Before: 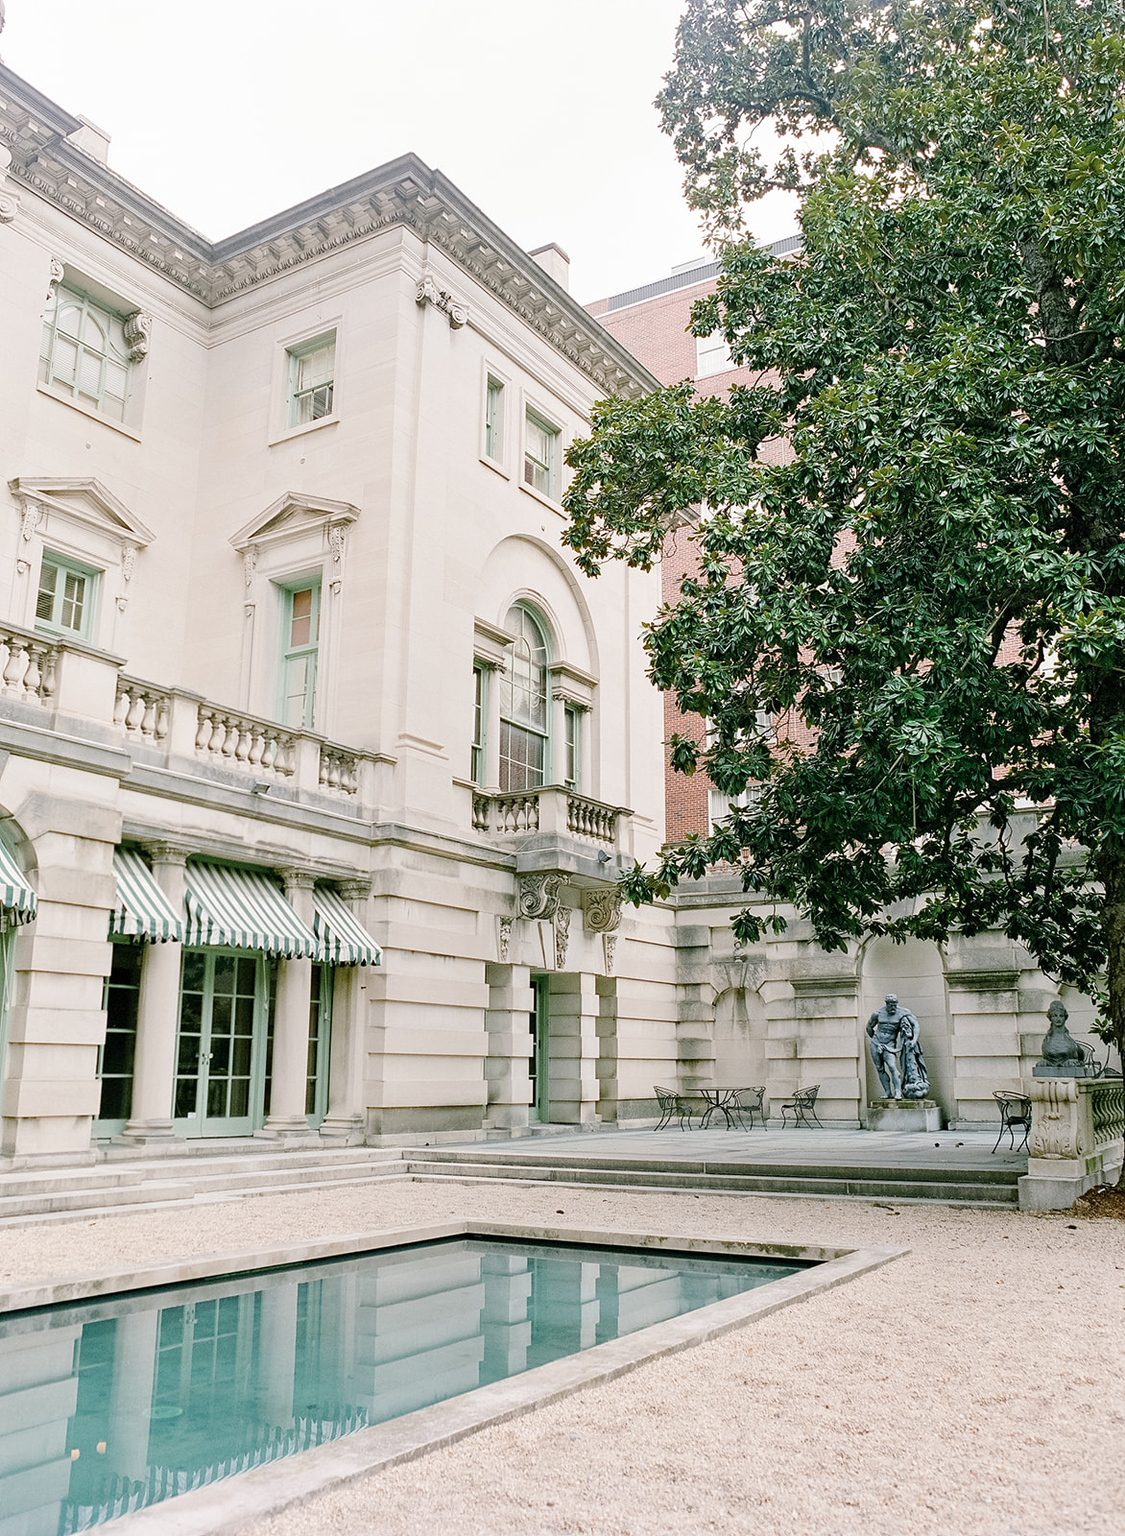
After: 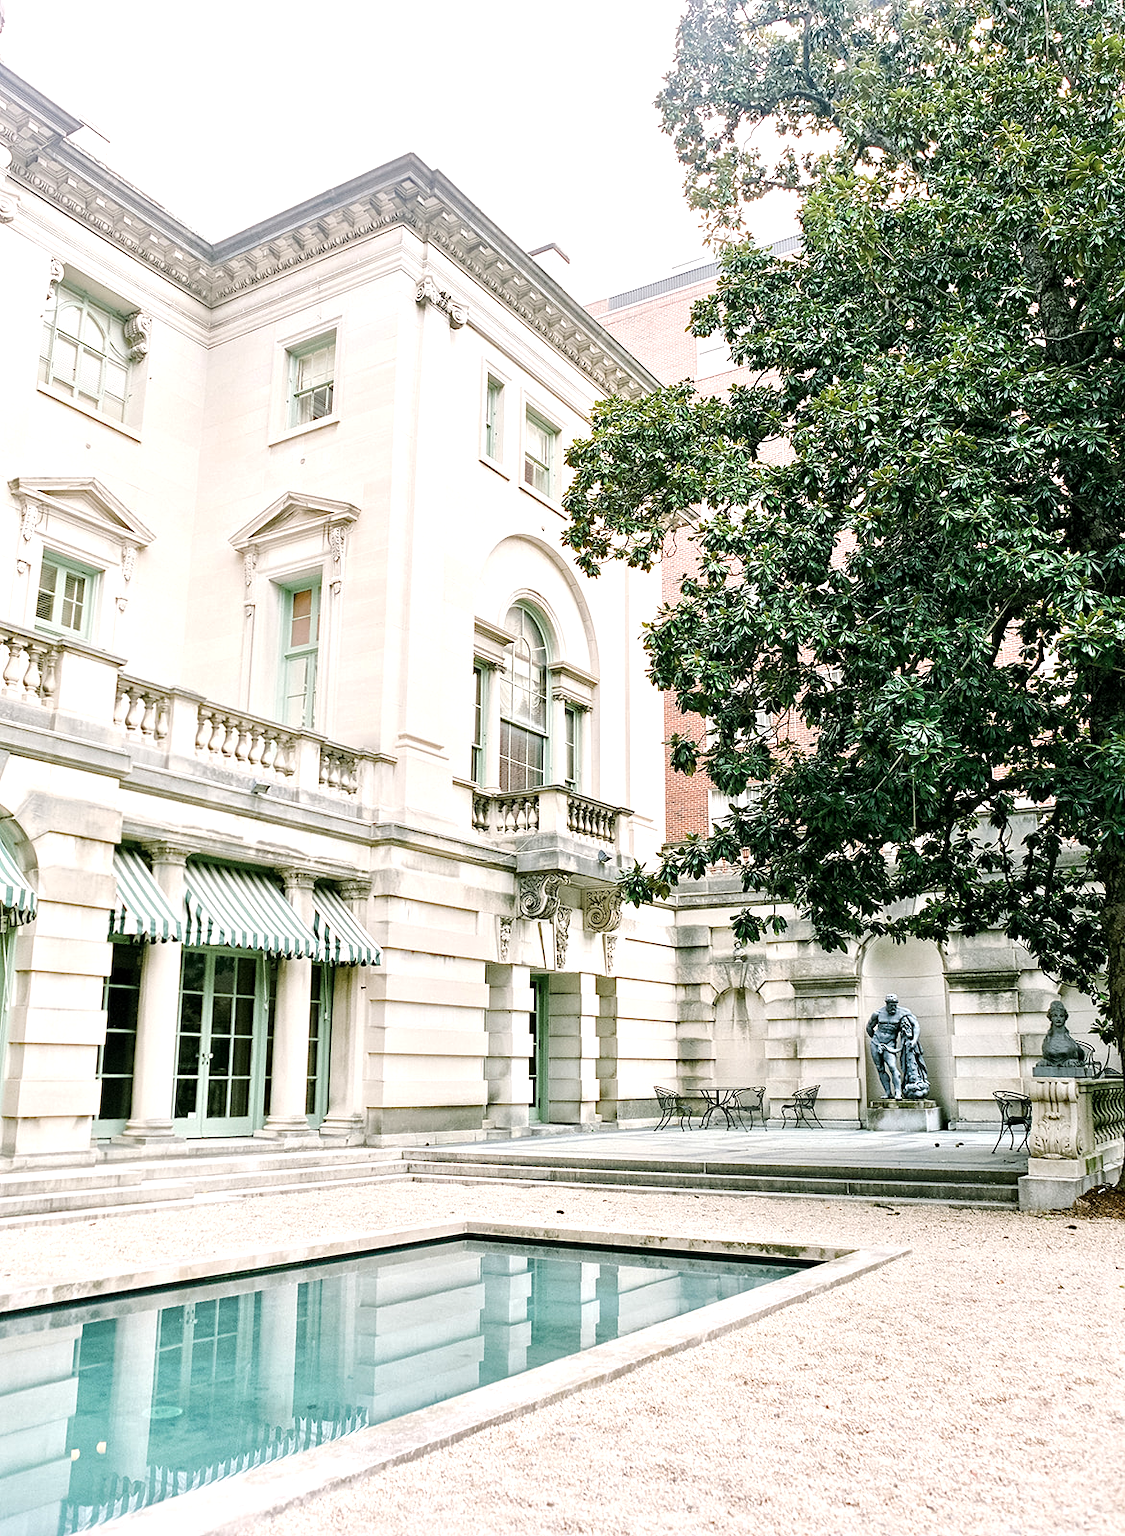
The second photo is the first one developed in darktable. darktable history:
tone equalizer: -8 EV 0.001 EV, -7 EV -0.002 EV, -6 EV 0.002 EV, -5 EV -0.03 EV, -4 EV -0.116 EV, -3 EV -0.169 EV, -2 EV 0.24 EV, -1 EV 0.702 EV, +0 EV 0.493 EV
local contrast: mode bilateral grid, contrast 20, coarseness 50, detail 140%, midtone range 0.2
